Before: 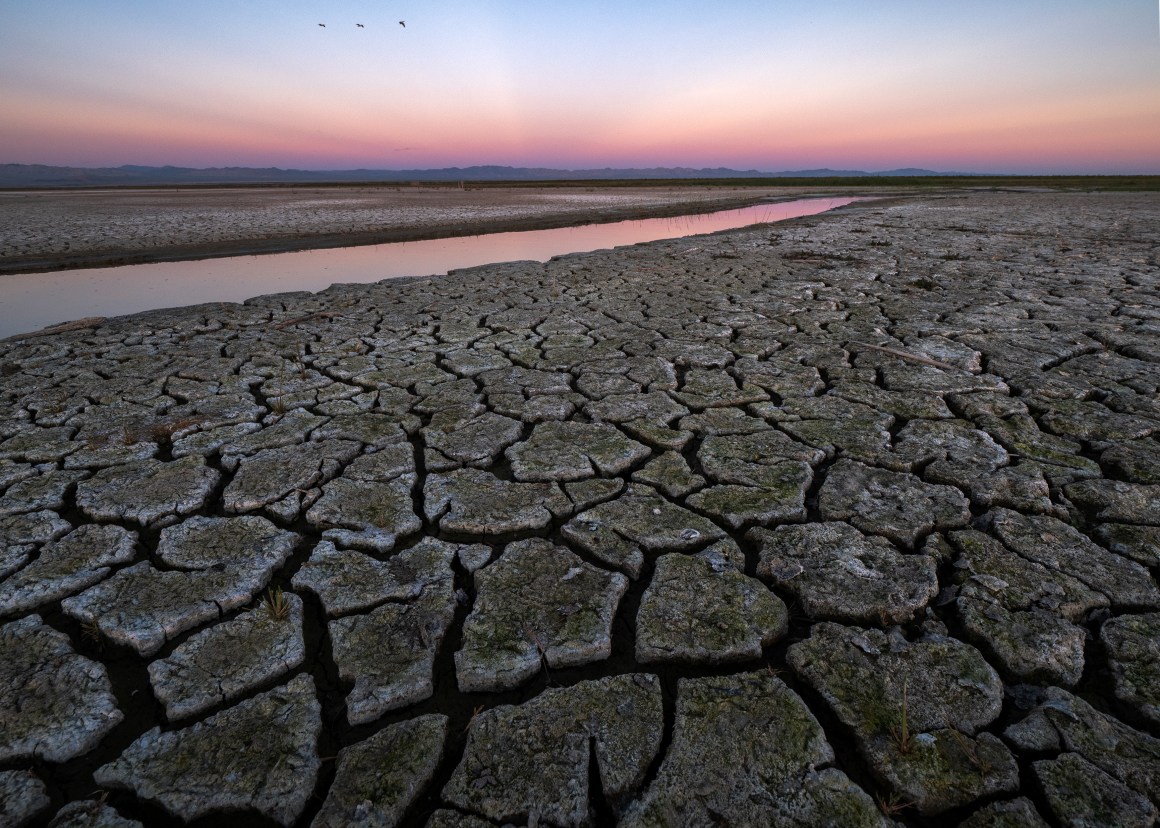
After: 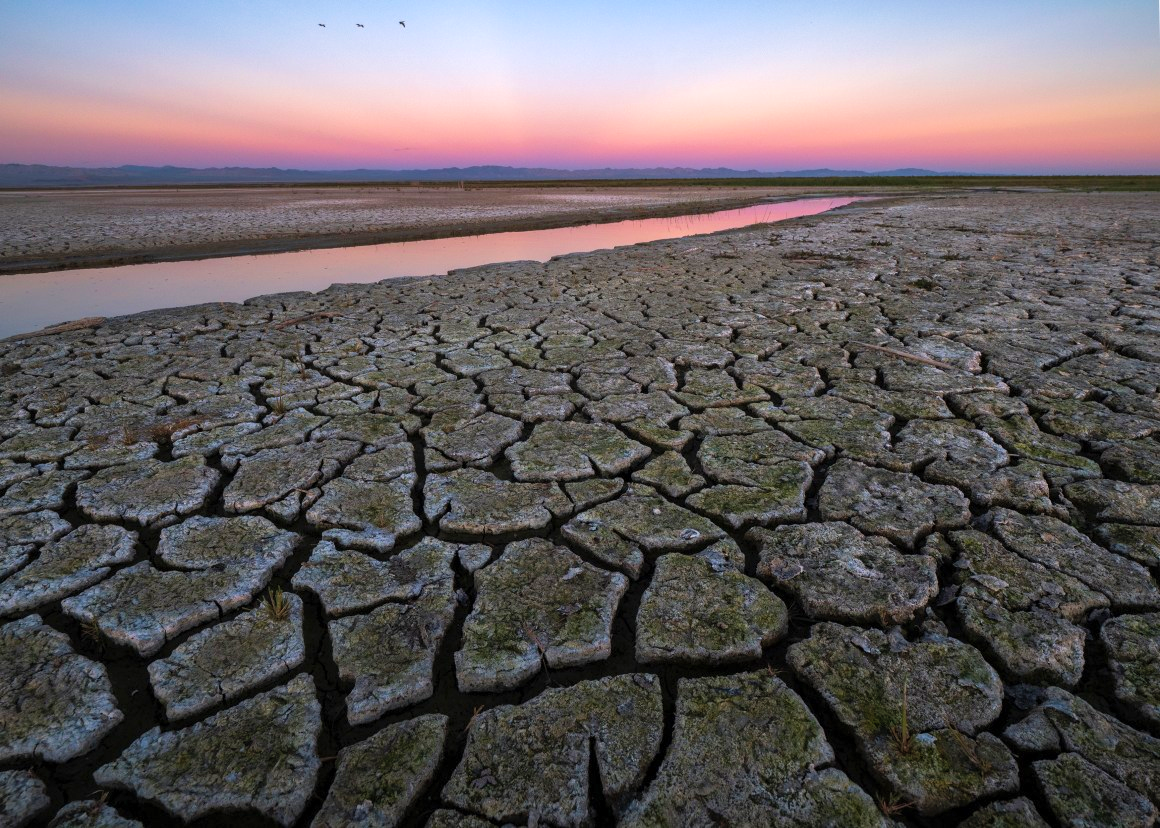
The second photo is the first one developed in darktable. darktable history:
velvia: on, module defaults
contrast brightness saturation: brightness 0.085, saturation 0.194
